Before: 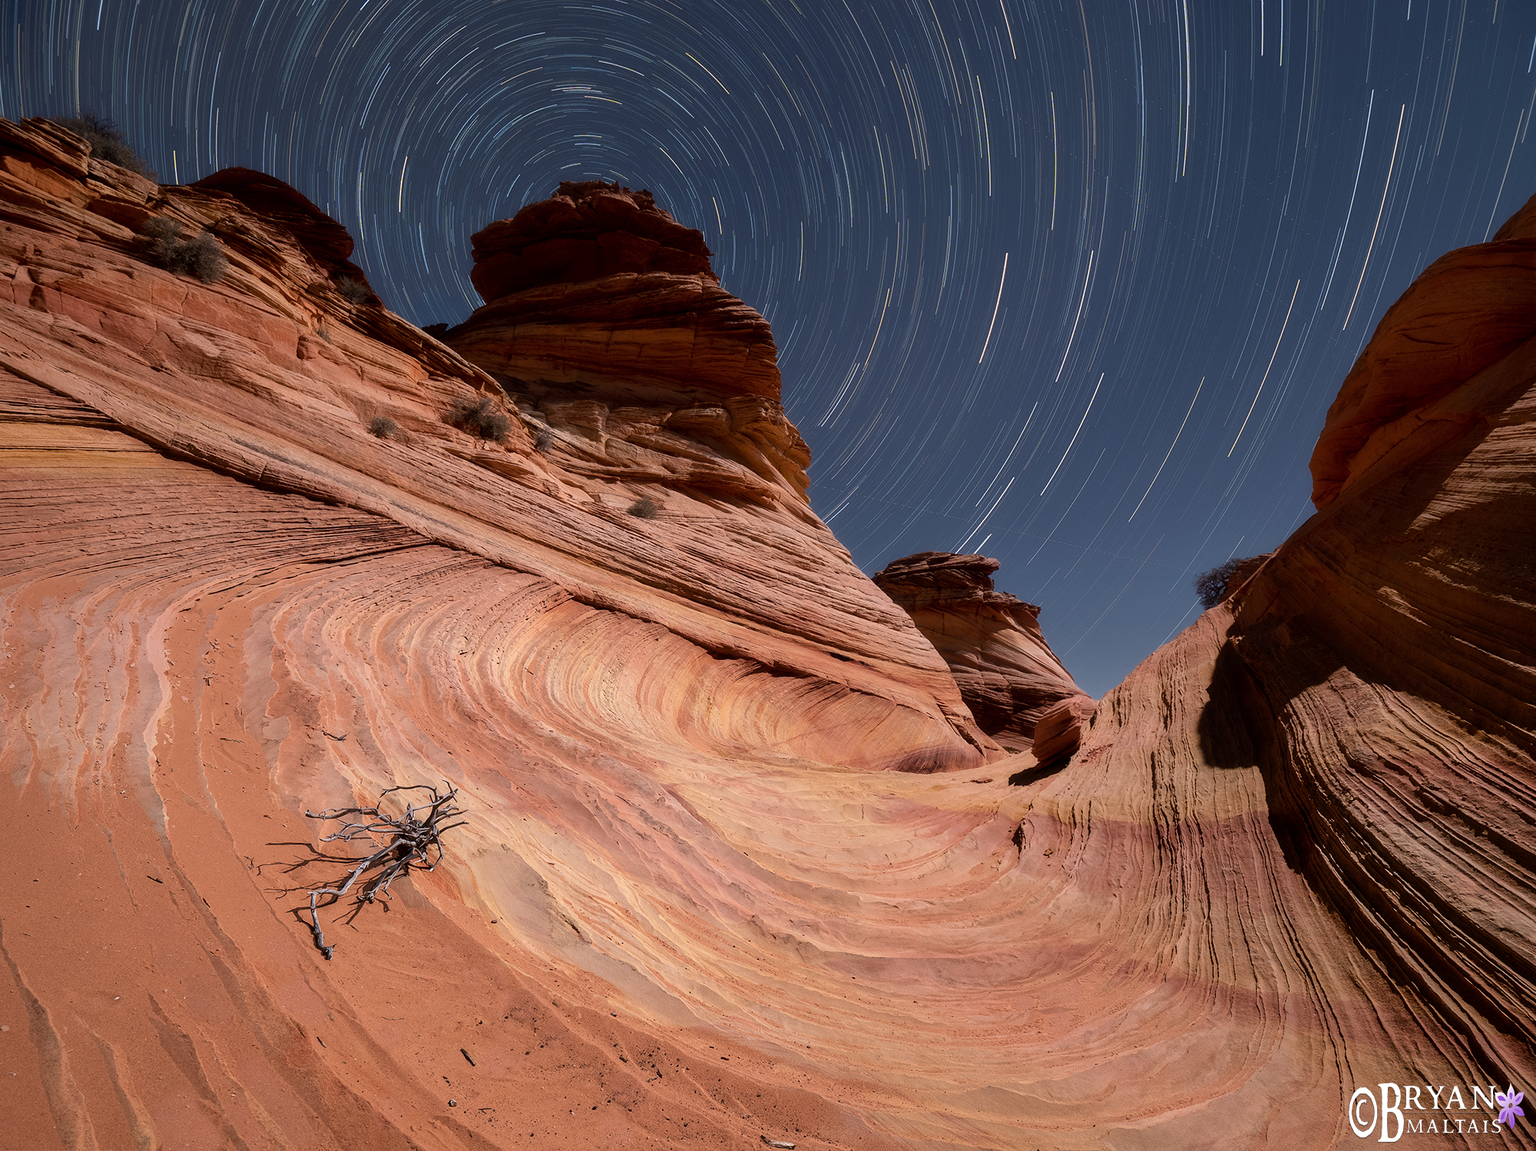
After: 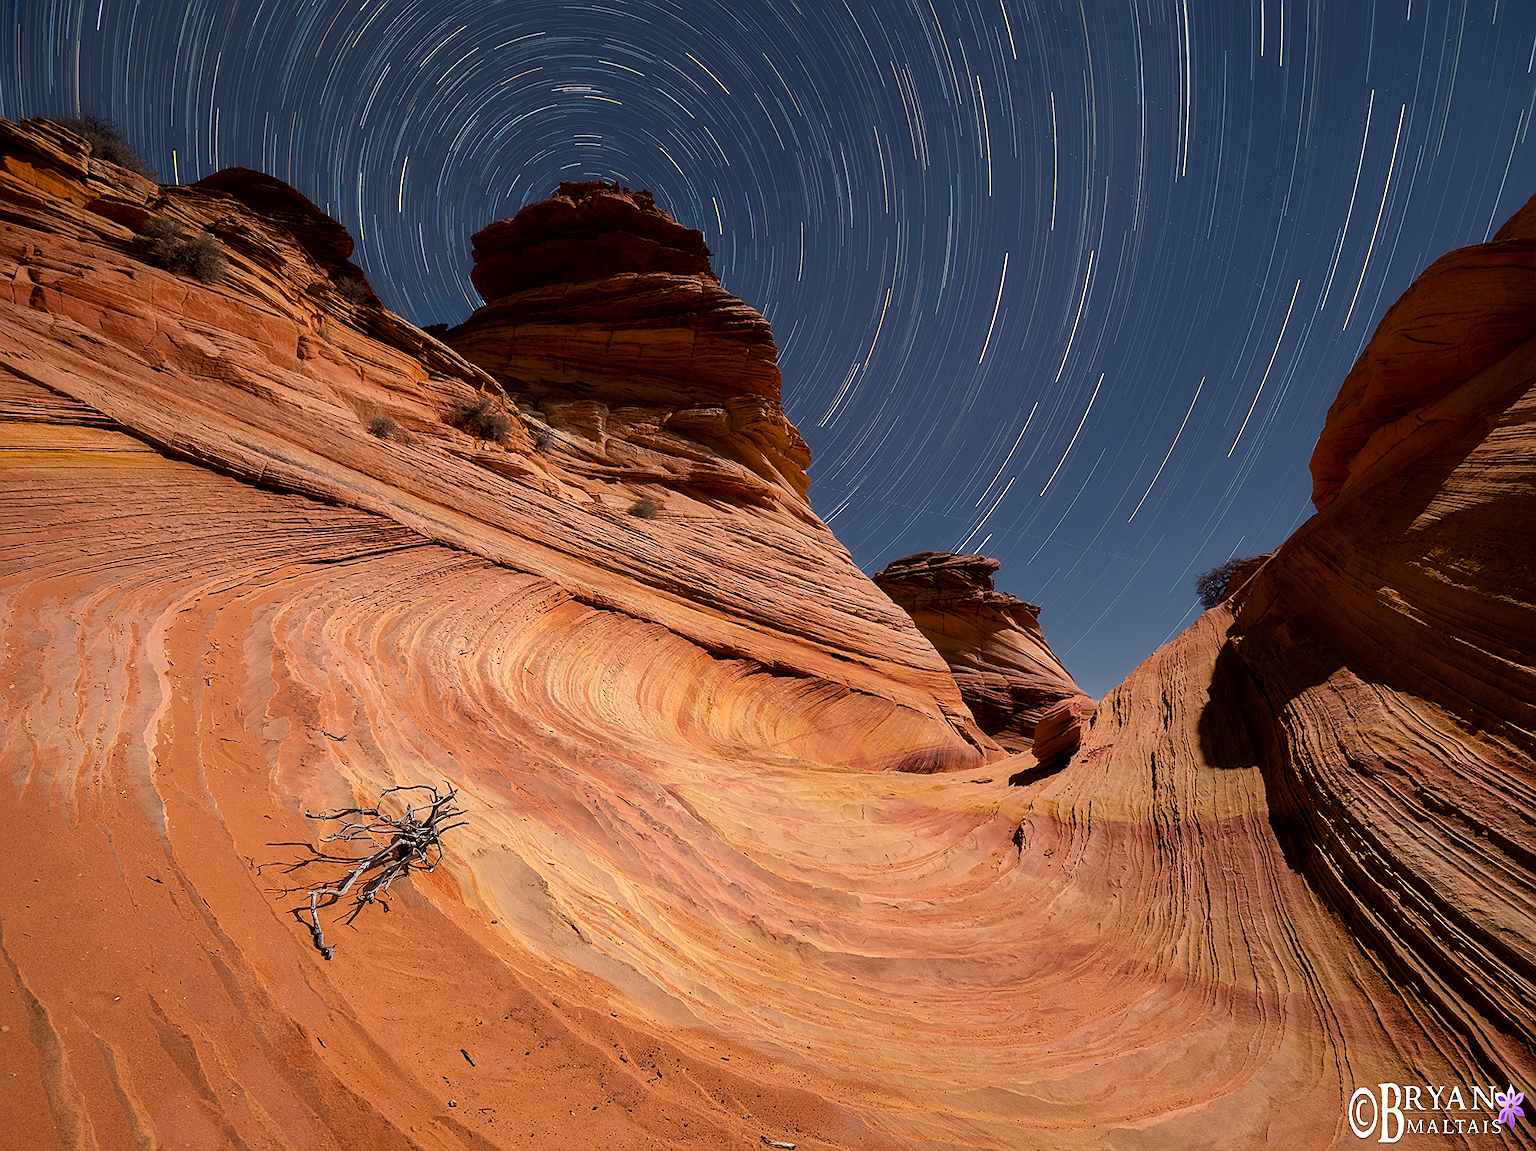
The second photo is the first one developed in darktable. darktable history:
color balance rgb: shadows lift › hue 86.95°, highlights gain › luminance 5.6%, highlights gain › chroma 2.538%, highlights gain › hue 89.89°, perceptual saturation grading › global saturation 25.571%
sharpen: on, module defaults
